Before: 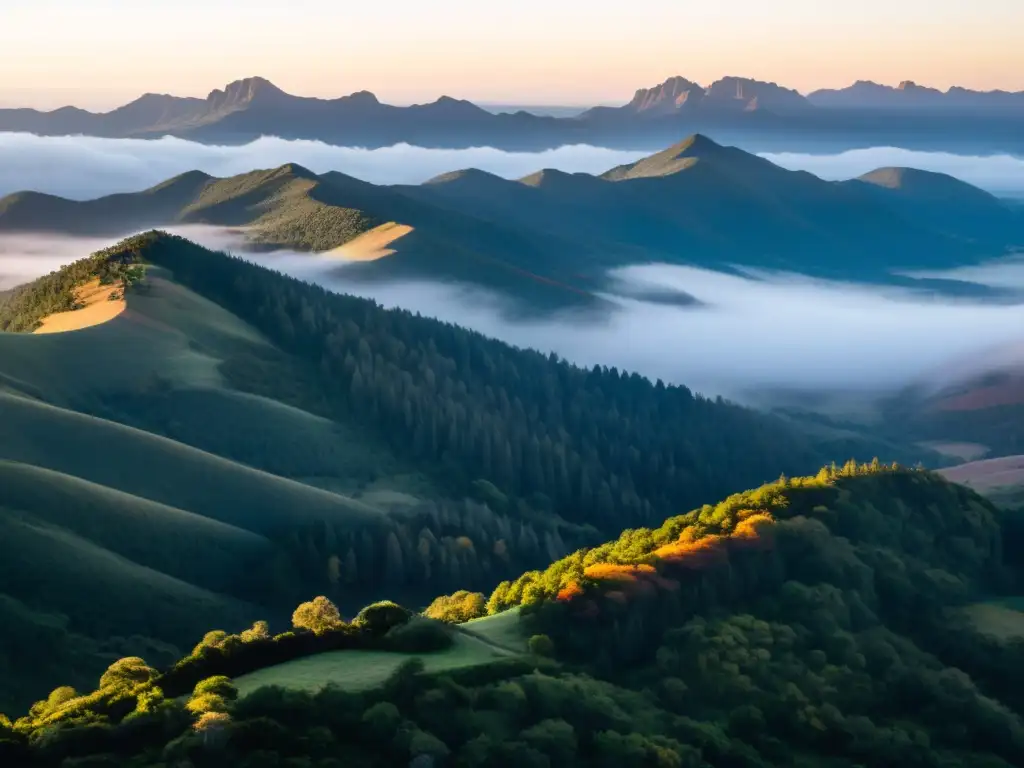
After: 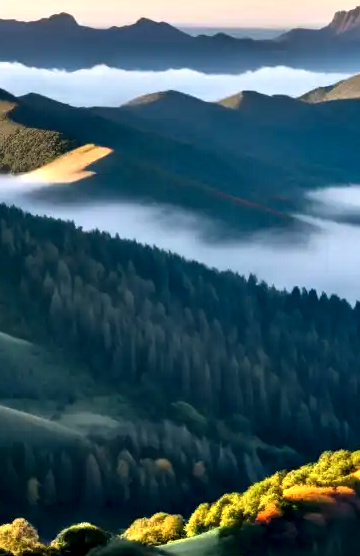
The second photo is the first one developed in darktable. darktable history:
crop and rotate: left 29.476%, top 10.214%, right 35.32%, bottom 17.333%
contrast equalizer: octaves 7, y [[0.6 ×6], [0.55 ×6], [0 ×6], [0 ×6], [0 ×6]]
